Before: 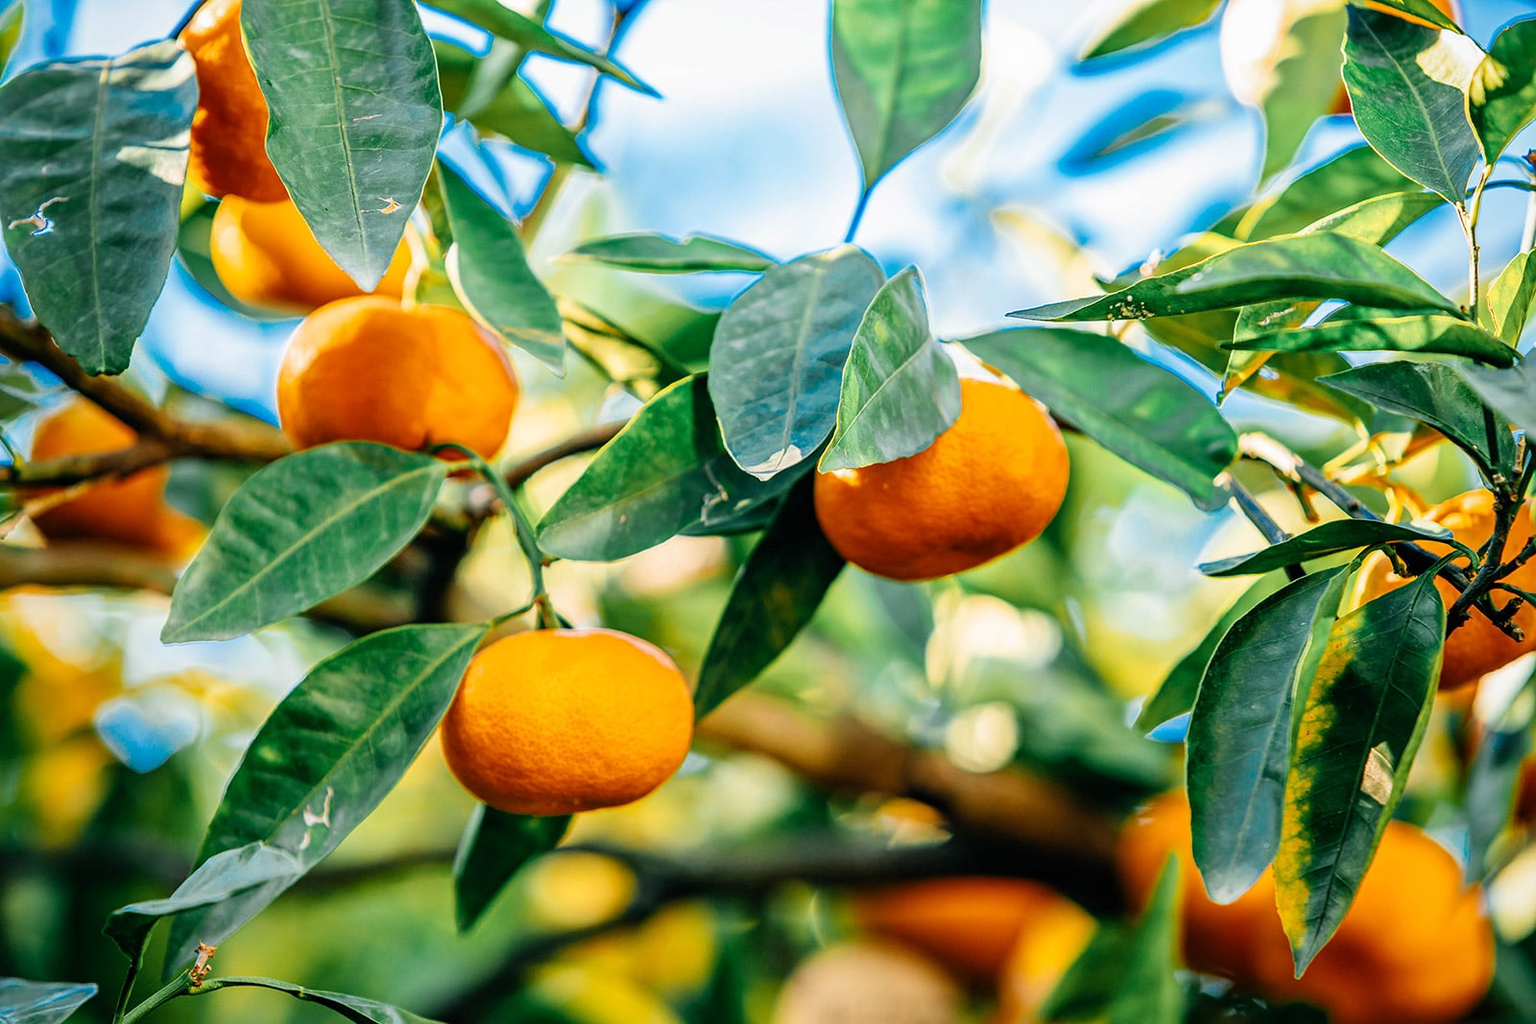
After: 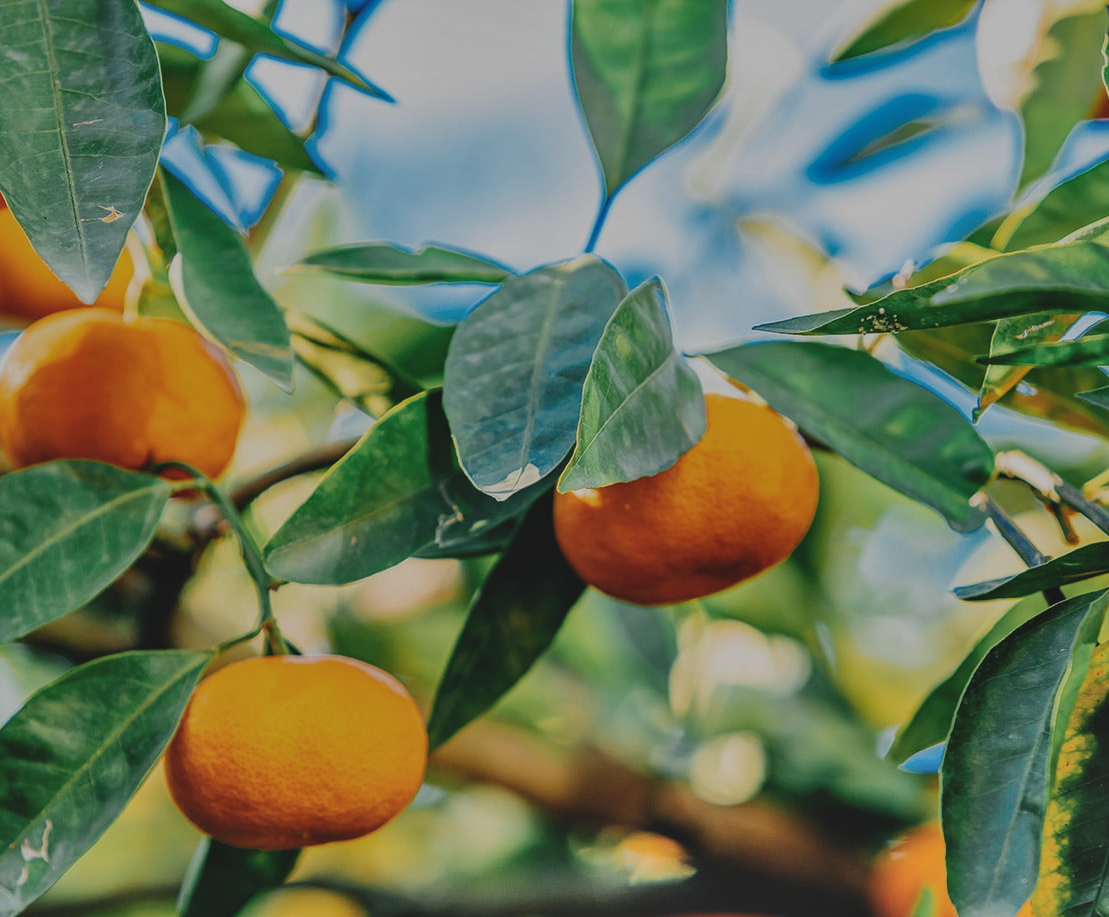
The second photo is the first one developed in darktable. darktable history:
shadows and highlights: shadows 75, highlights -60.85, soften with gaussian
exposure: black level correction -0.016, exposure -1.018 EV, compensate highlight preservation false
crop: left 18.479%, right 12.2%, bottom 13.971%
